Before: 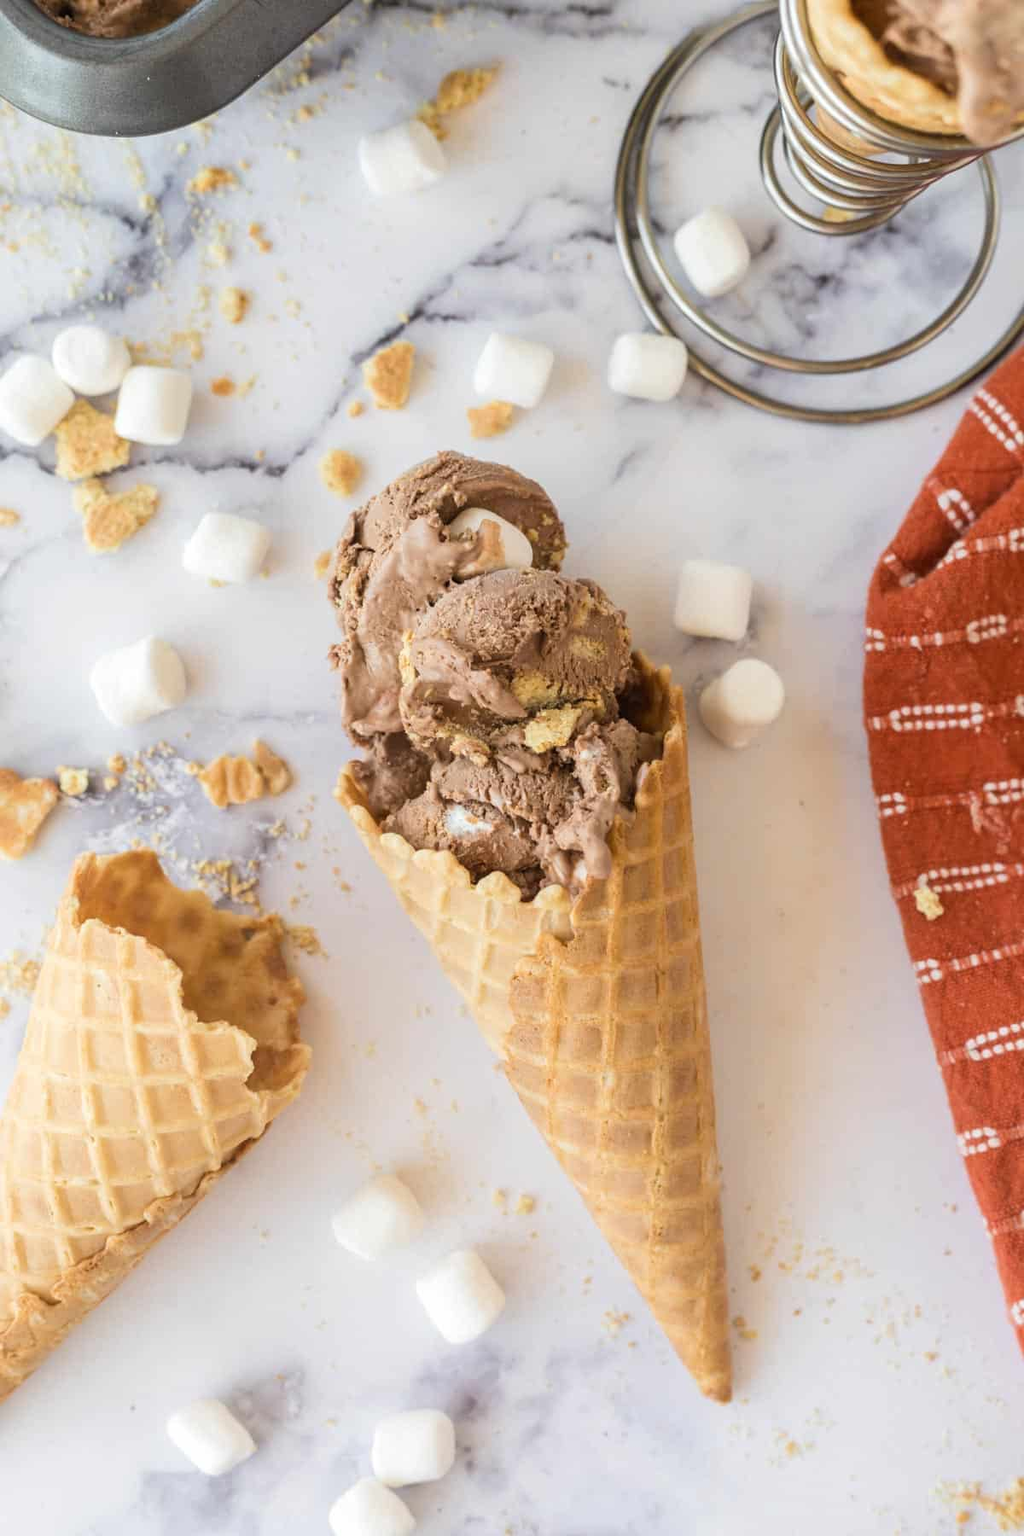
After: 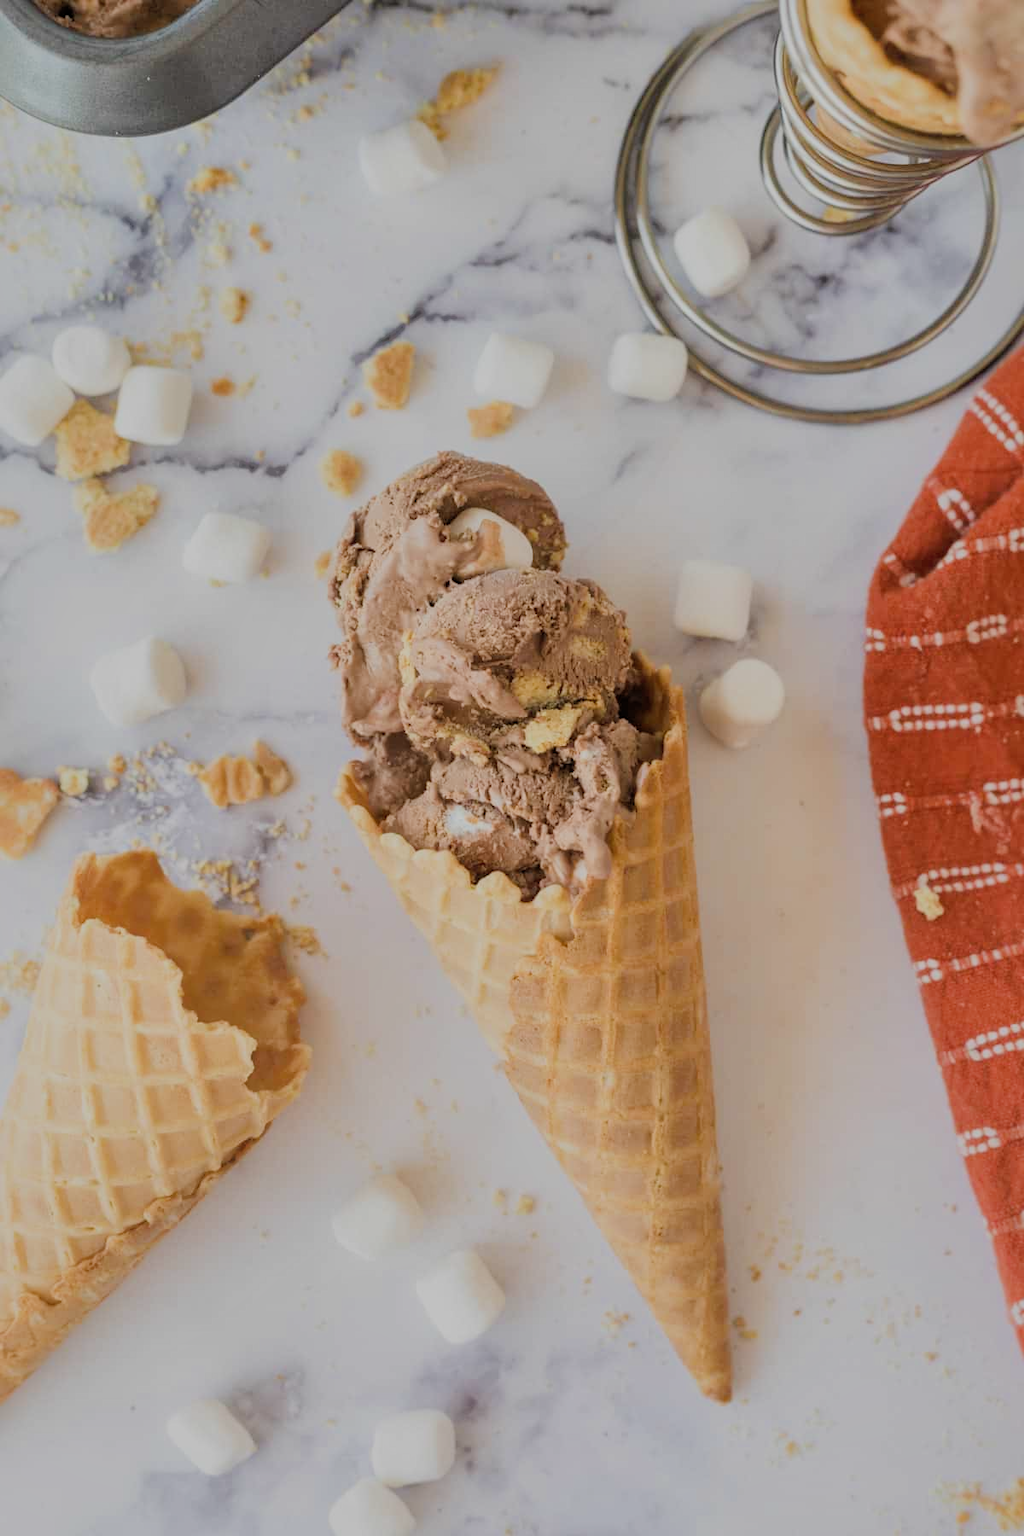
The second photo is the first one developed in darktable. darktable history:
shadows and highlights: on, module defaults
filmic rgb: black relative exposure -7.21 EV, white relative exposure 5.34 EV, hardness 3.02
